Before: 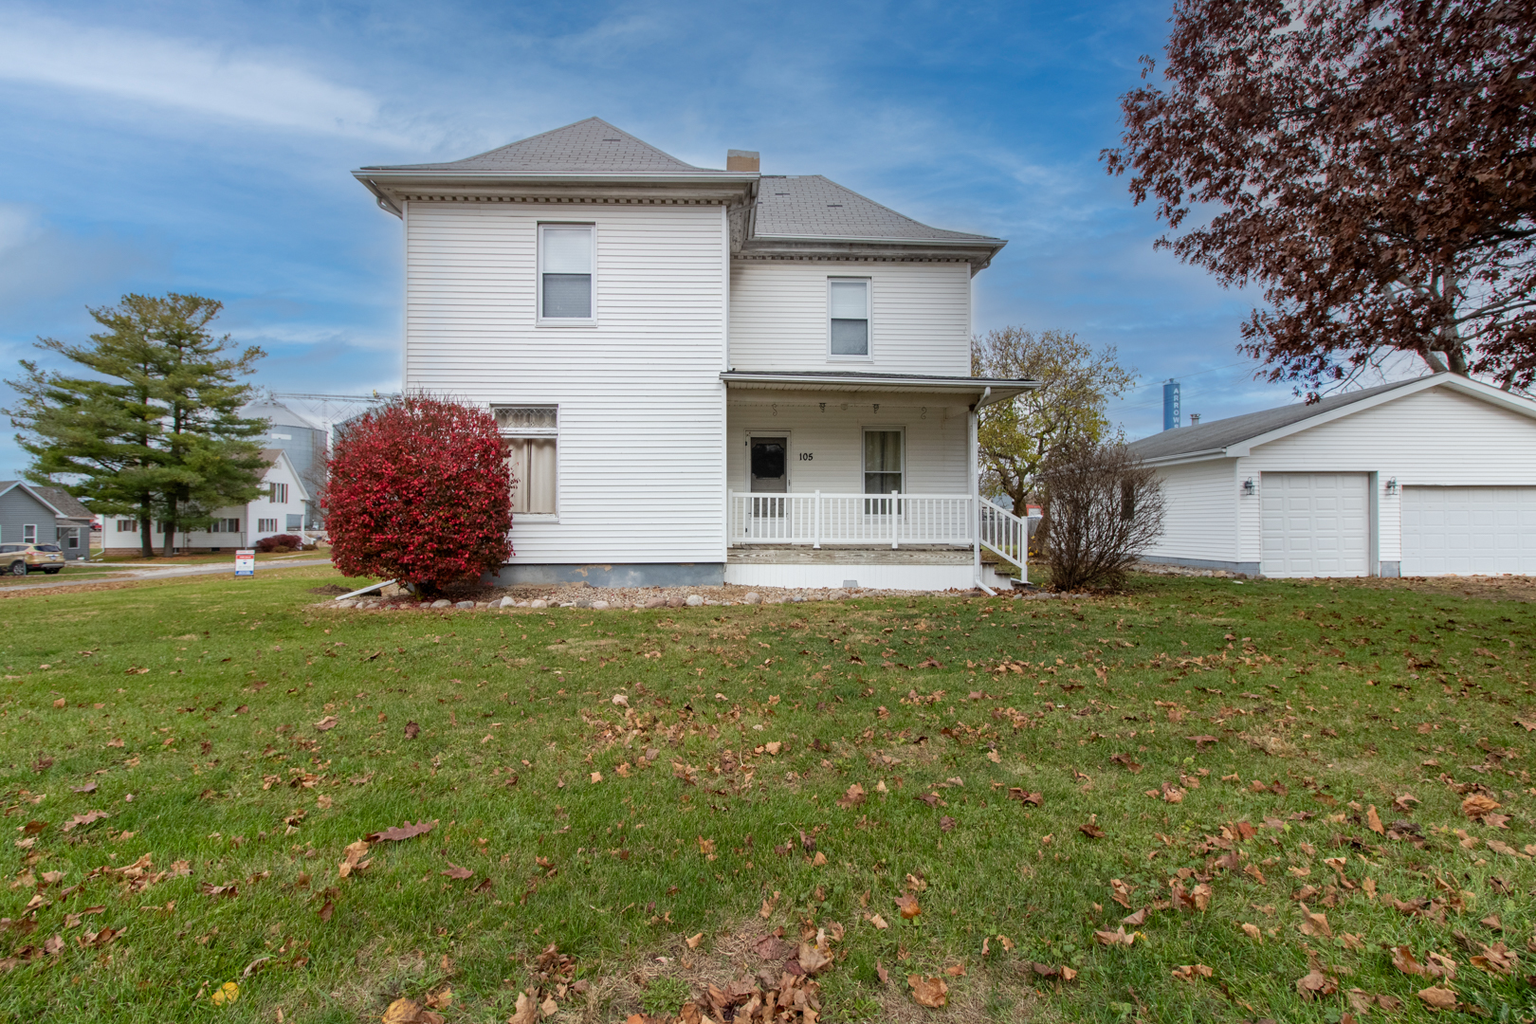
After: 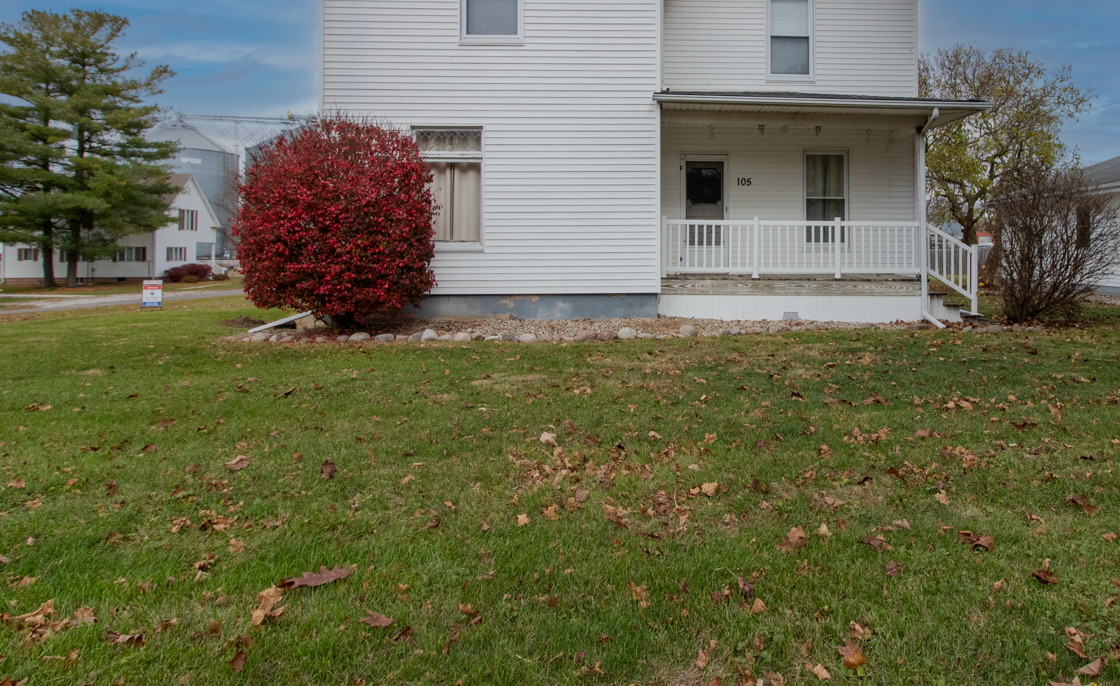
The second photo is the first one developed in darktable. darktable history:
exposure: exposure -0.488 EV, compensate highlight preservation false
crop: left 6.595%, top 27.823%, right 24.252%, bottom 8.598%
